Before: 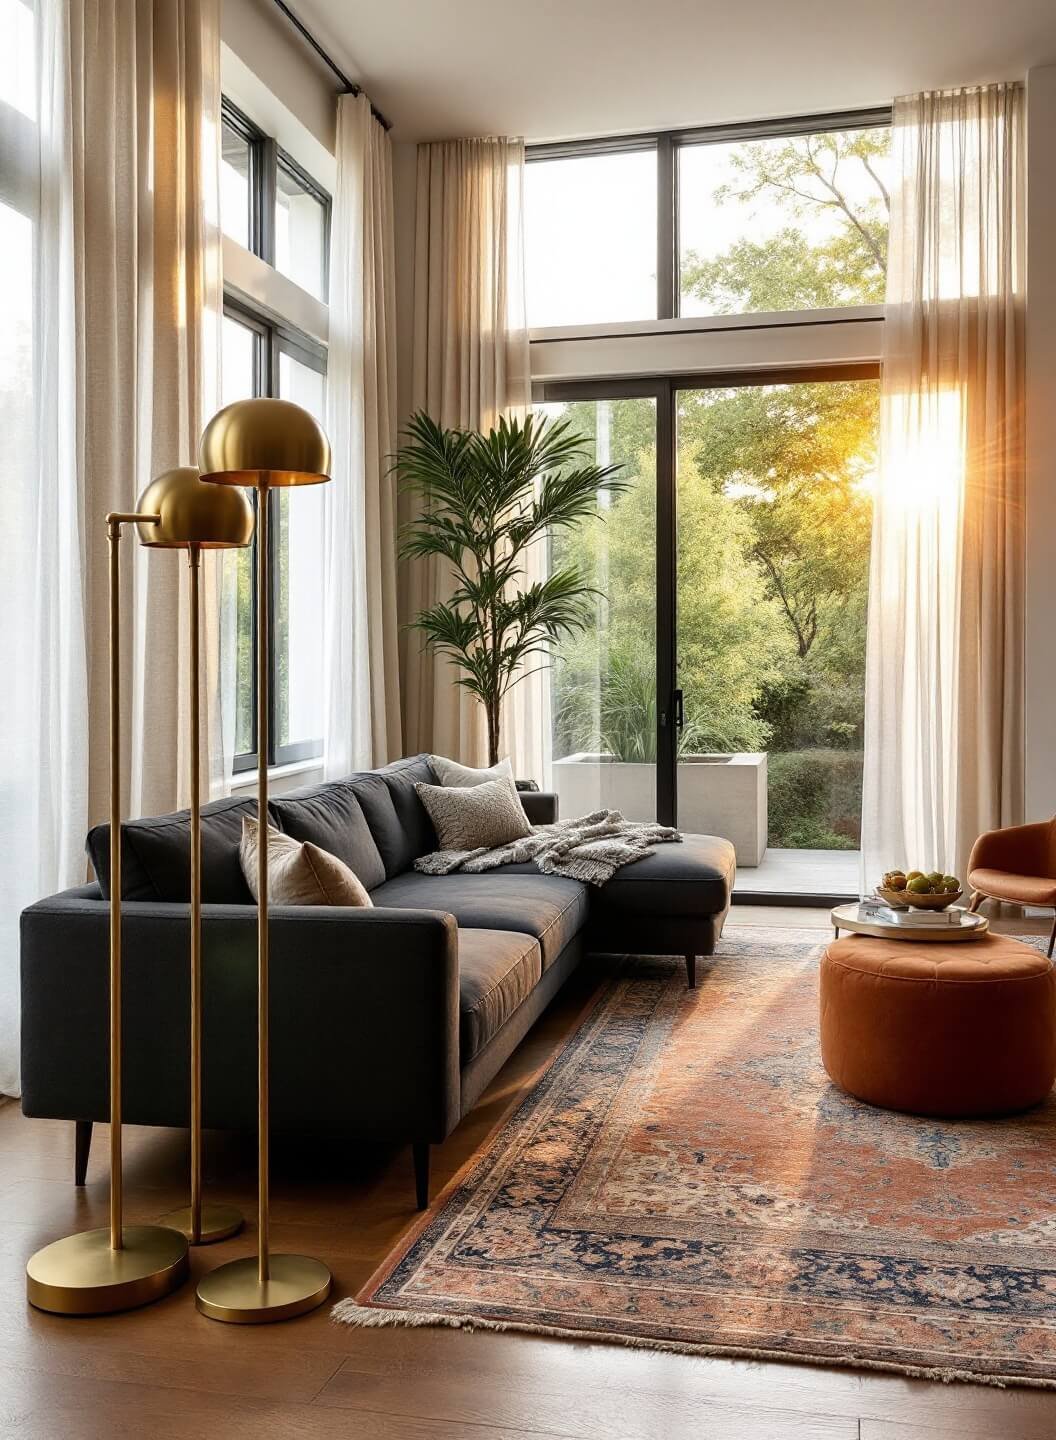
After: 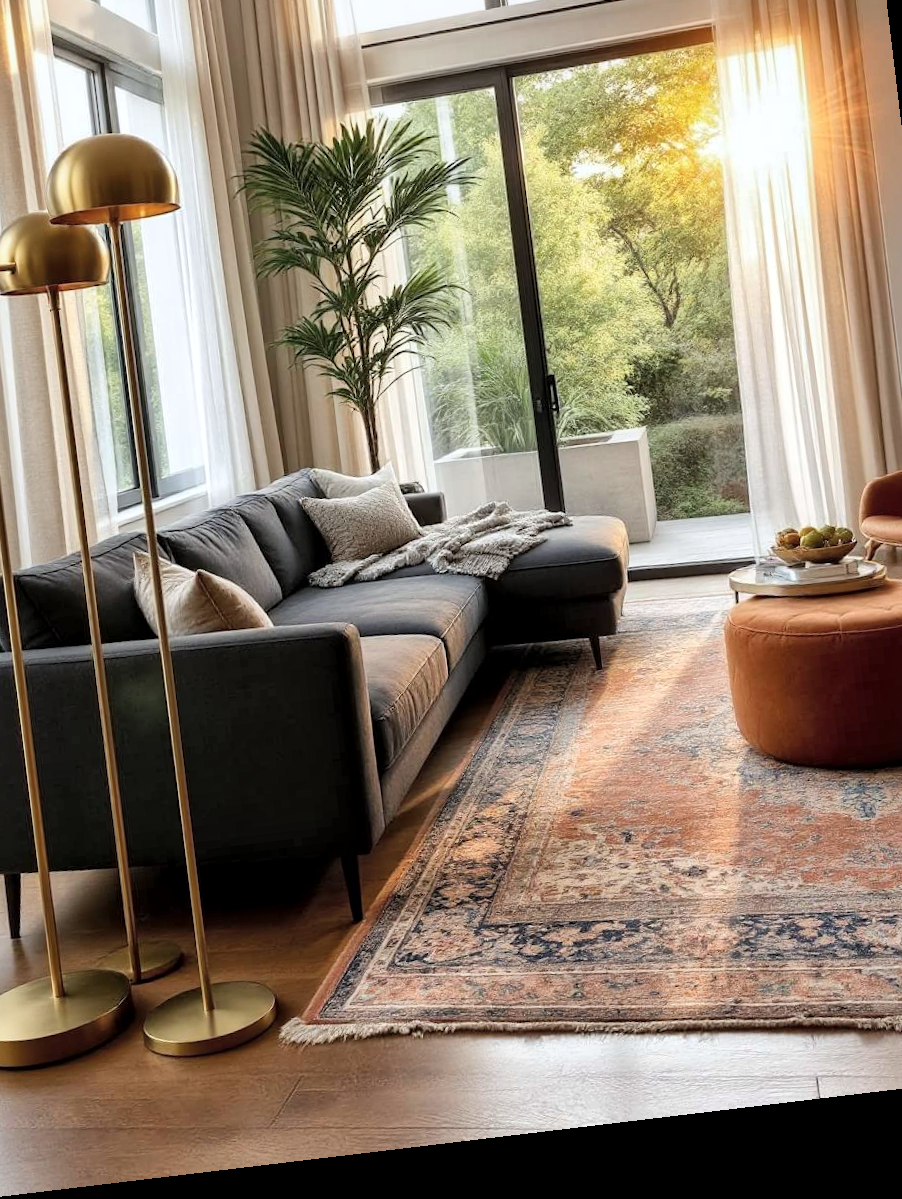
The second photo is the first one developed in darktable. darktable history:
global tonemap: drago (1, 100), detail 1
crop: left 16.871%, top 22.857%, right 9.116%
rotate and perspective: rotation -6.83°, automatic cropping off
white balance: red 0.982, blue 1.018
